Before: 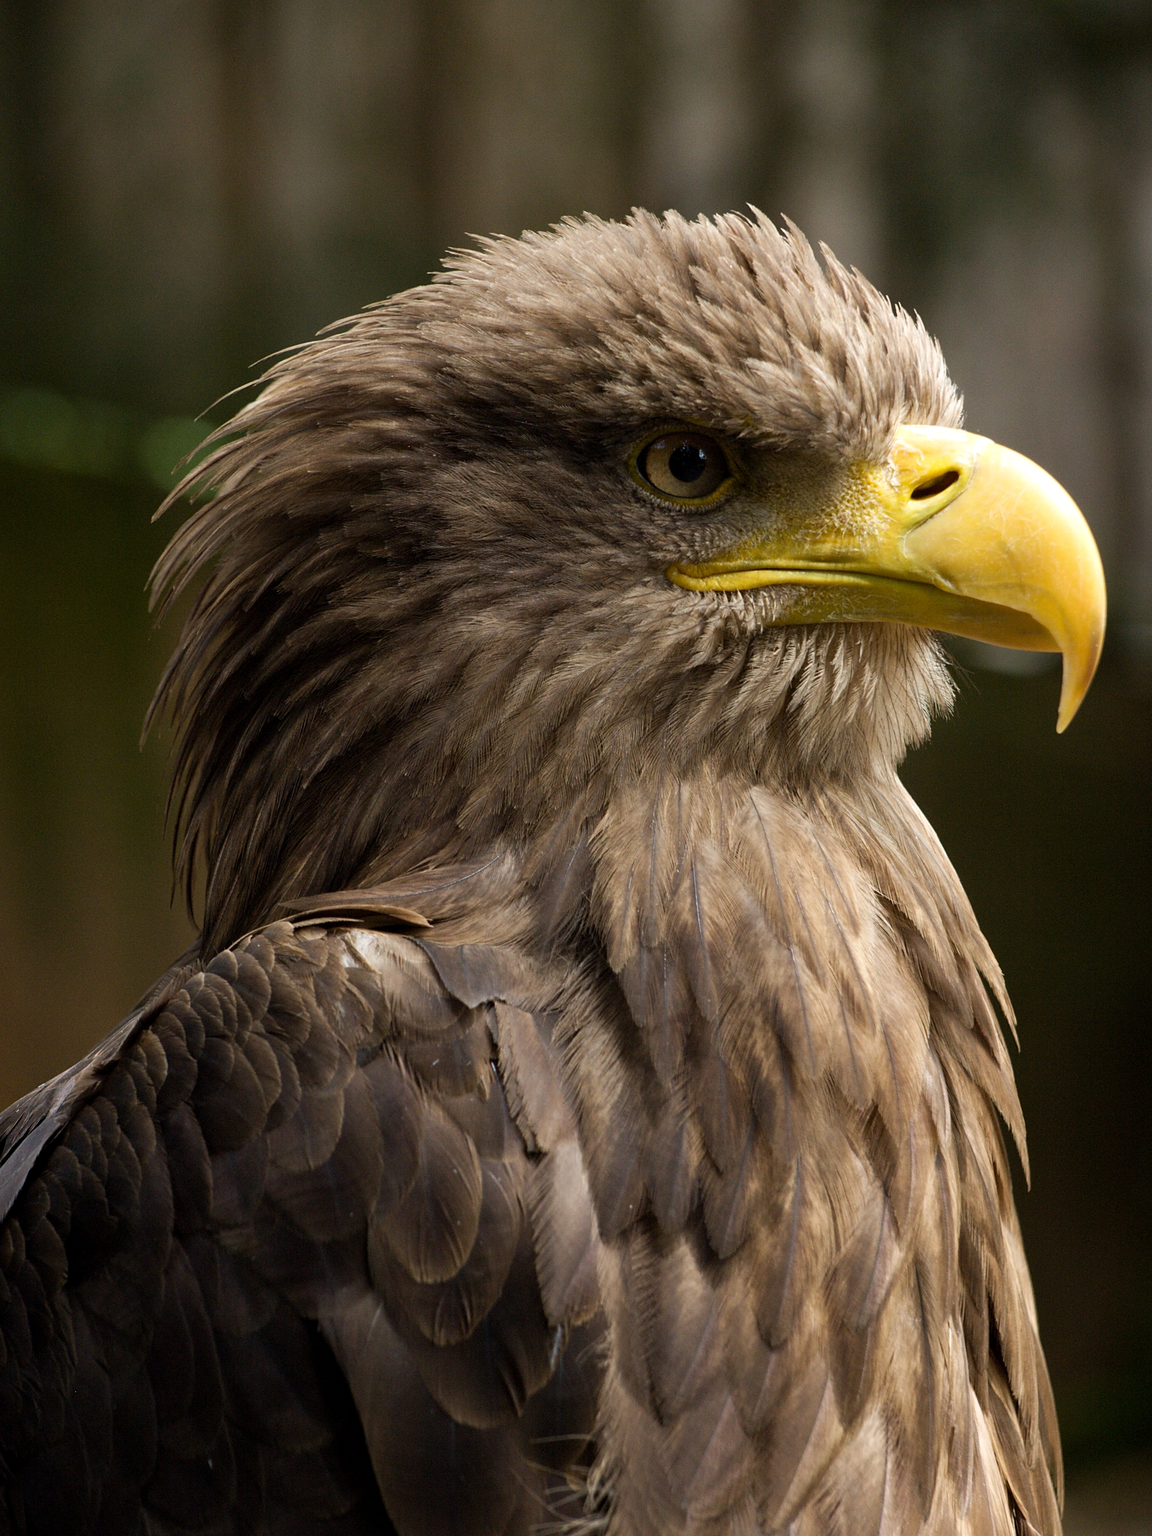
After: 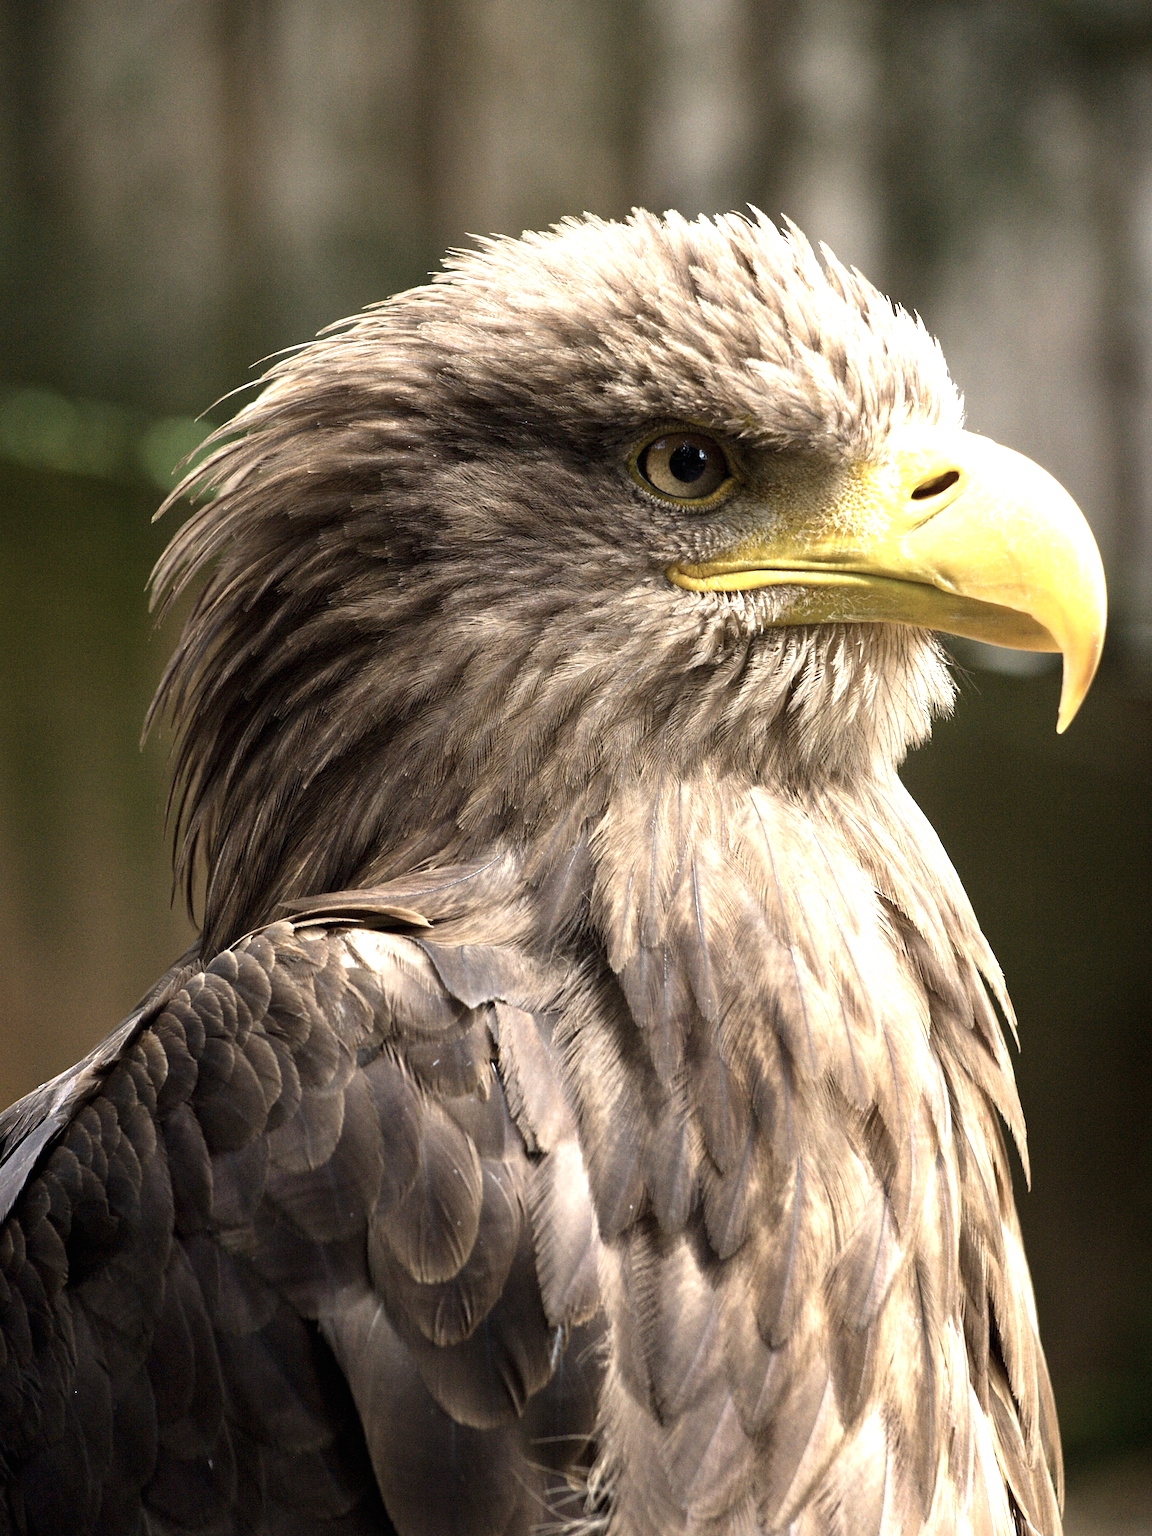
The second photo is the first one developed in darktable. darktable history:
contrast brightness saturation: contrast 0.101, saturation -0.286
exposure: black level correction 0, exposure 1.39 EV, compensate highlight preservation false
